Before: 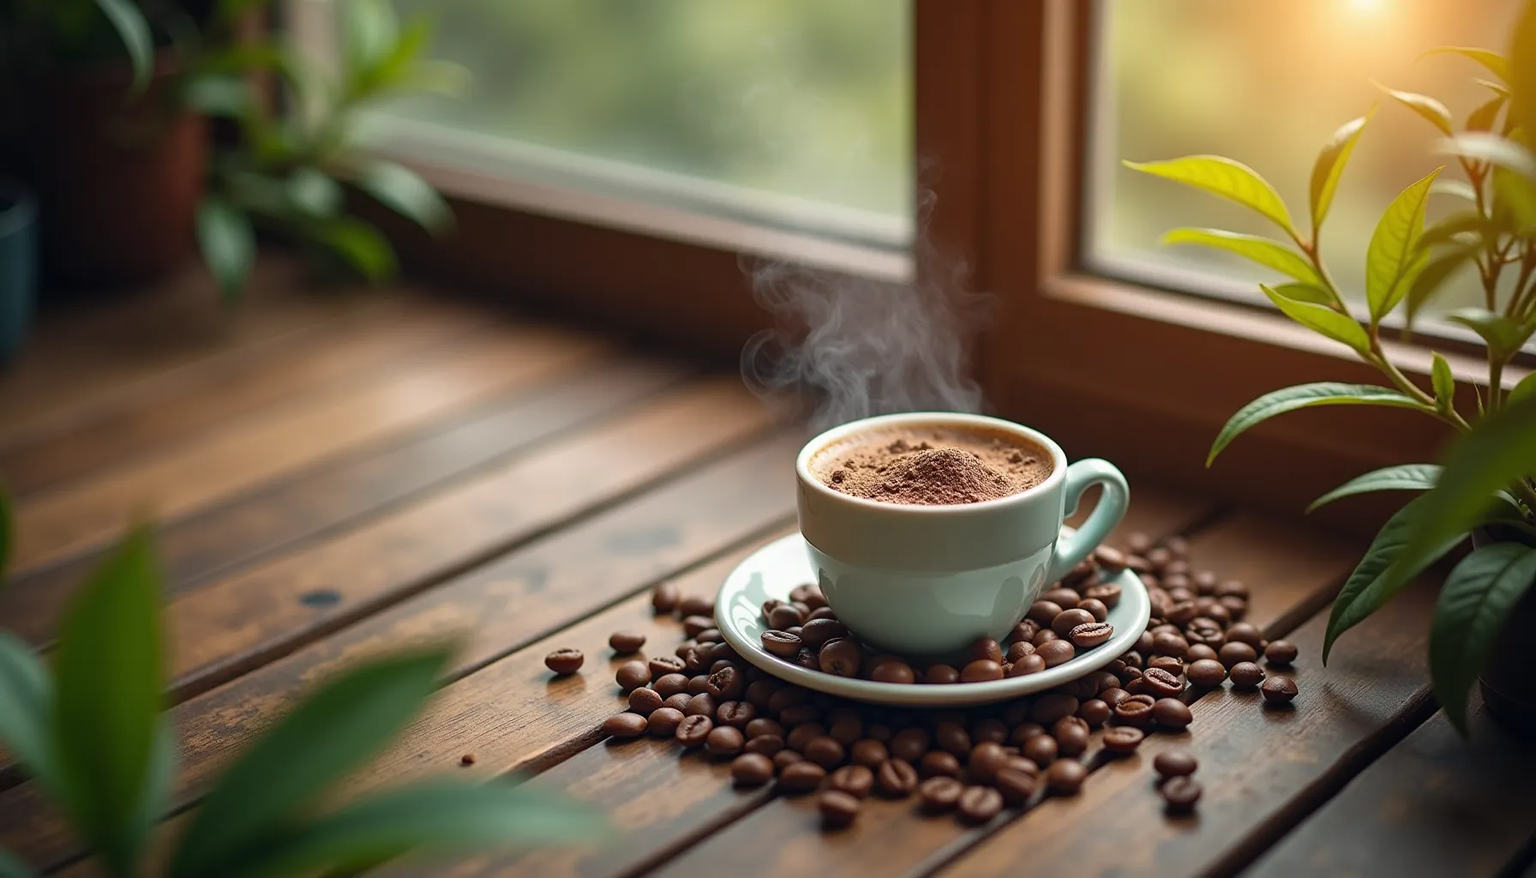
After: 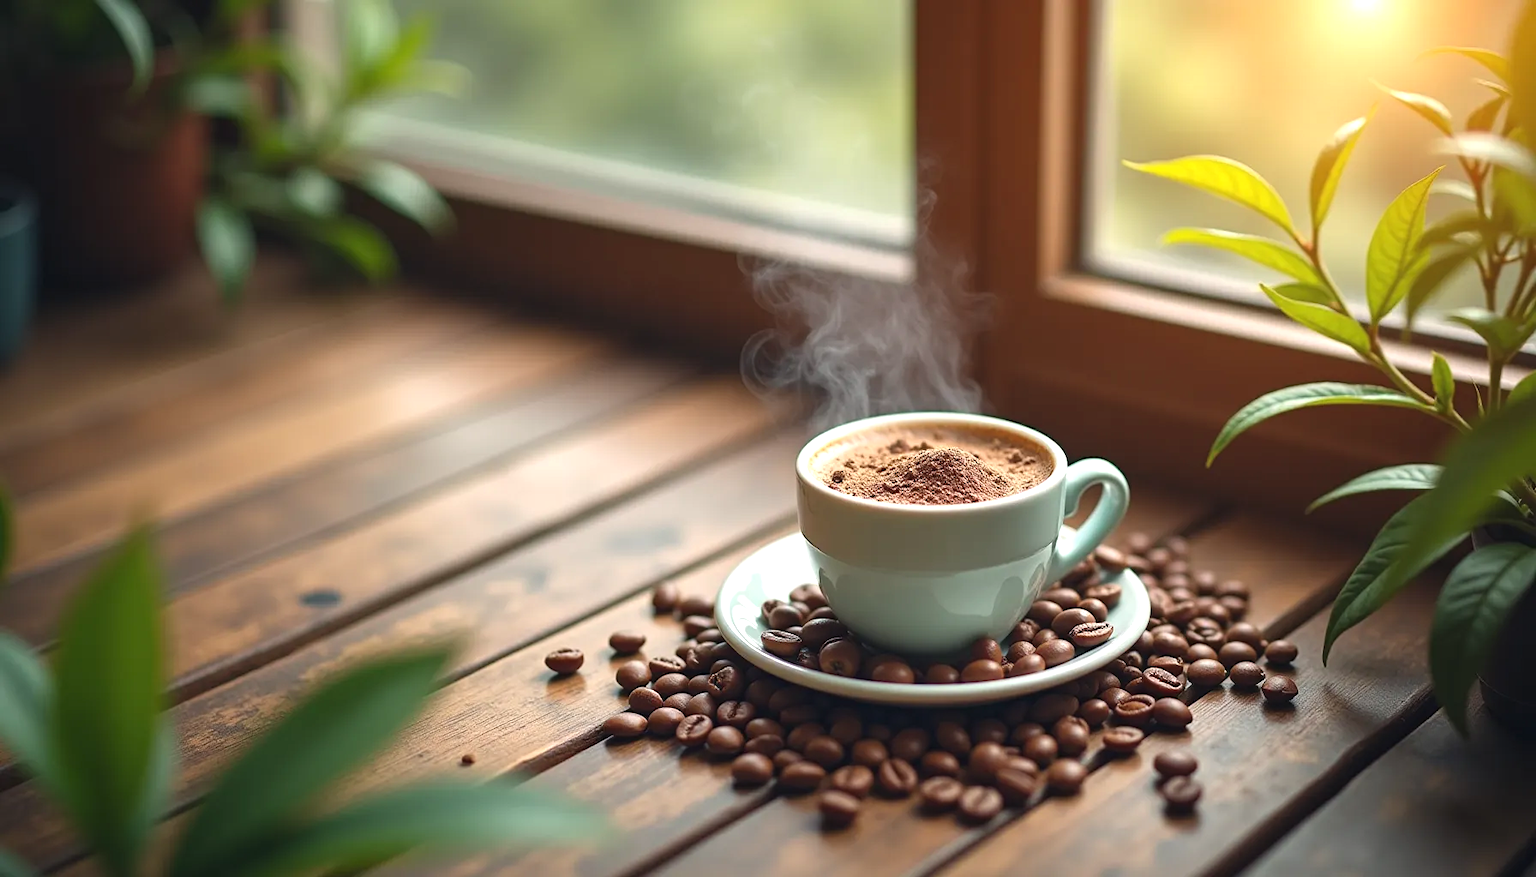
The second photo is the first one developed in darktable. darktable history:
exposure: black level correction -0.002, exposure 0.543 EV, compensate exposure bias true, compensate highlight preservation false
